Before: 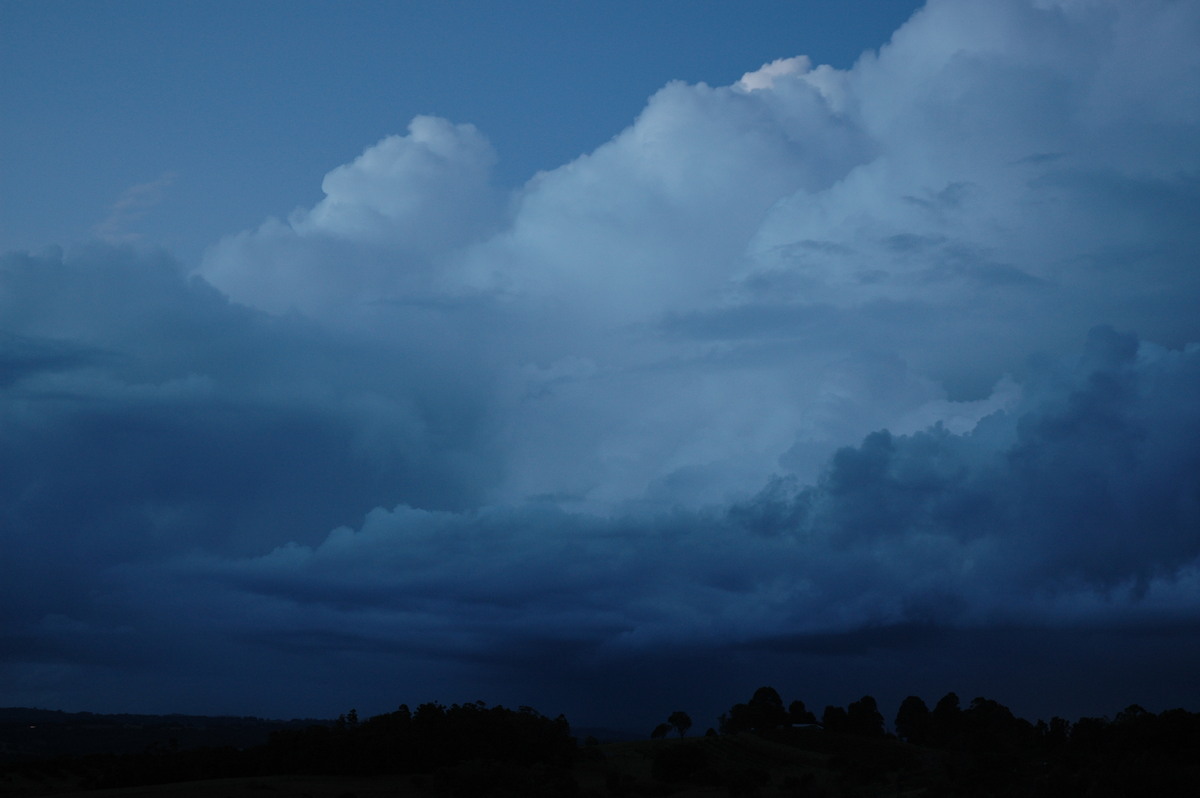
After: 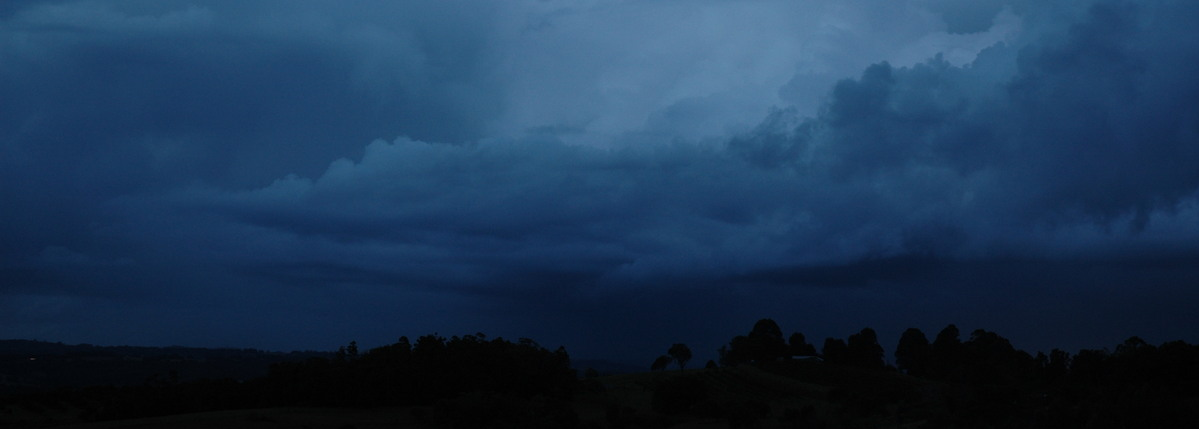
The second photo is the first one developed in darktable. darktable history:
crop and rotate: top 46.239%, right 0.021%
